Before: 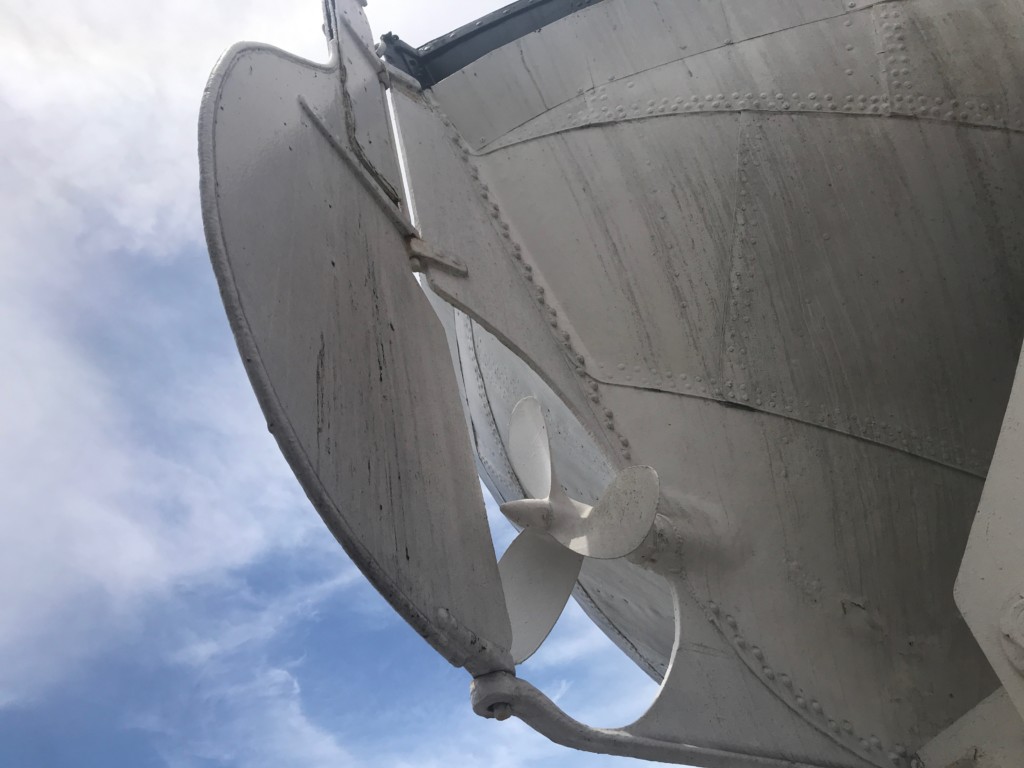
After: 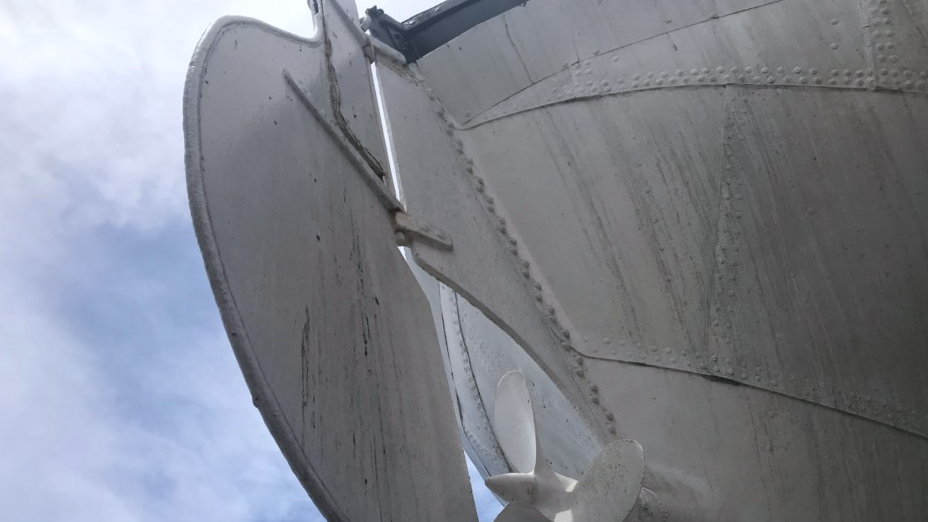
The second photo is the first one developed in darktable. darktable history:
white balance: red 0.976, blue 1.04
crop: left 1.509%, top 3.452%, right 7.696%, bottom 28.452%
